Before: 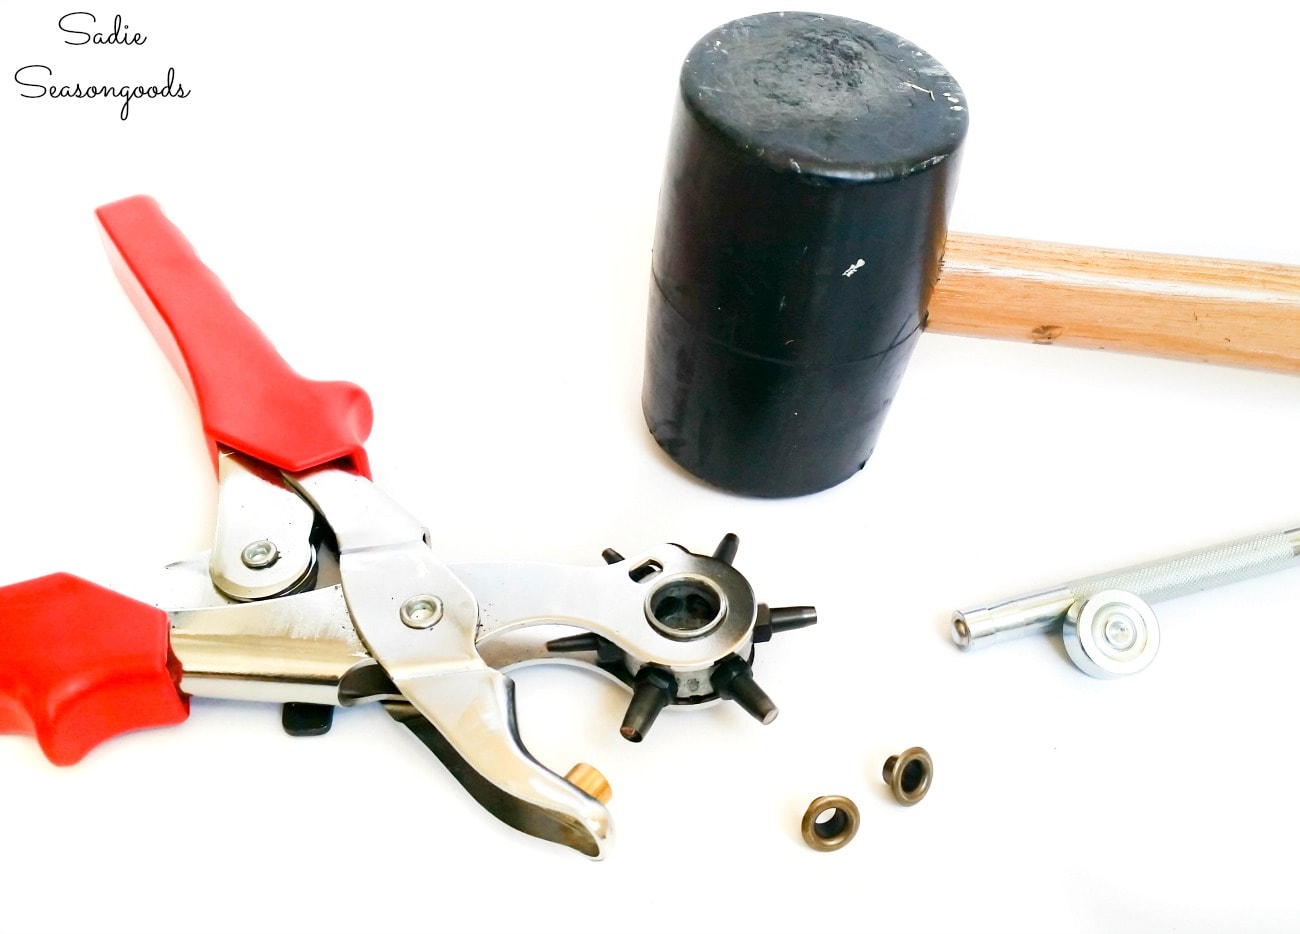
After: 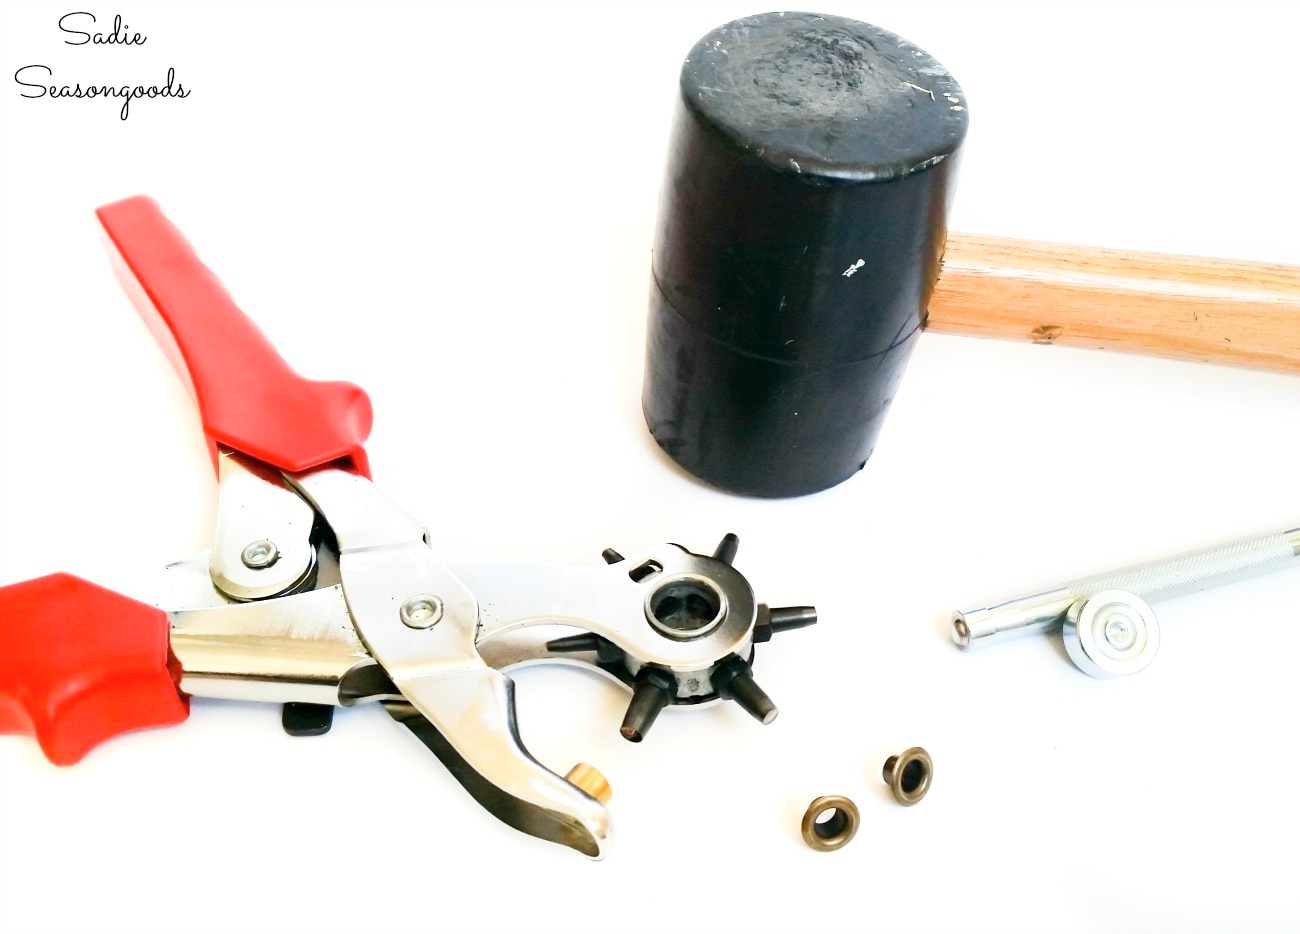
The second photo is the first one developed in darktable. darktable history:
tone curve: curves: ch0 [(0, 0) (0.003, 0.003) (0.011, 0.012) (0.025, 0.026) (0.044, 0.047) (0.069, 0.073) (0.1, 0.105) (0.136, 0.143) (0.177, 0.187) (0.224, 0.237) (0.277, 0.293) (0.335, 0.354) (0.399, 0.422) (0.468, 0.495) (0.543, 0.574) (0.623, 0.659) (0.709, 0.749) (0.801, 0.846) (0.898, 0.932) (1, 1)], color space Lab, independent channels, preserve colors none
